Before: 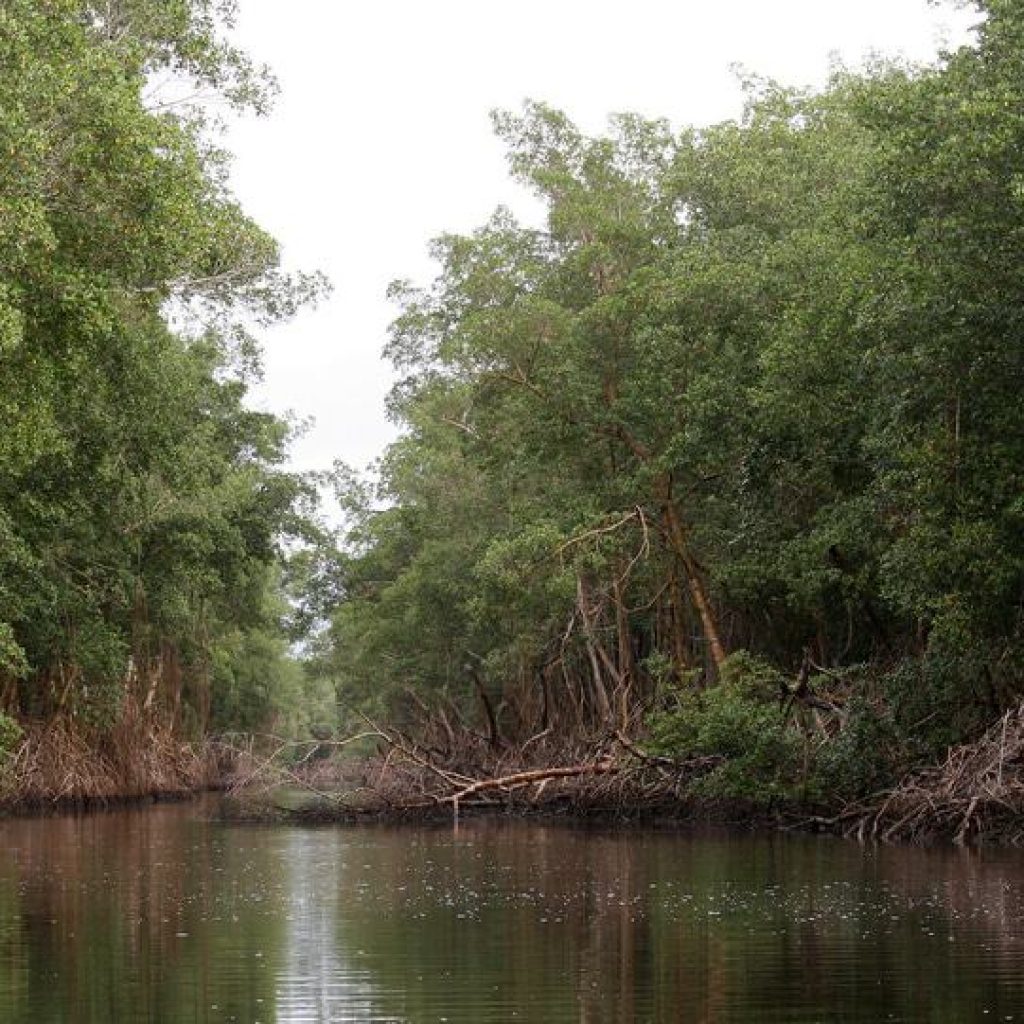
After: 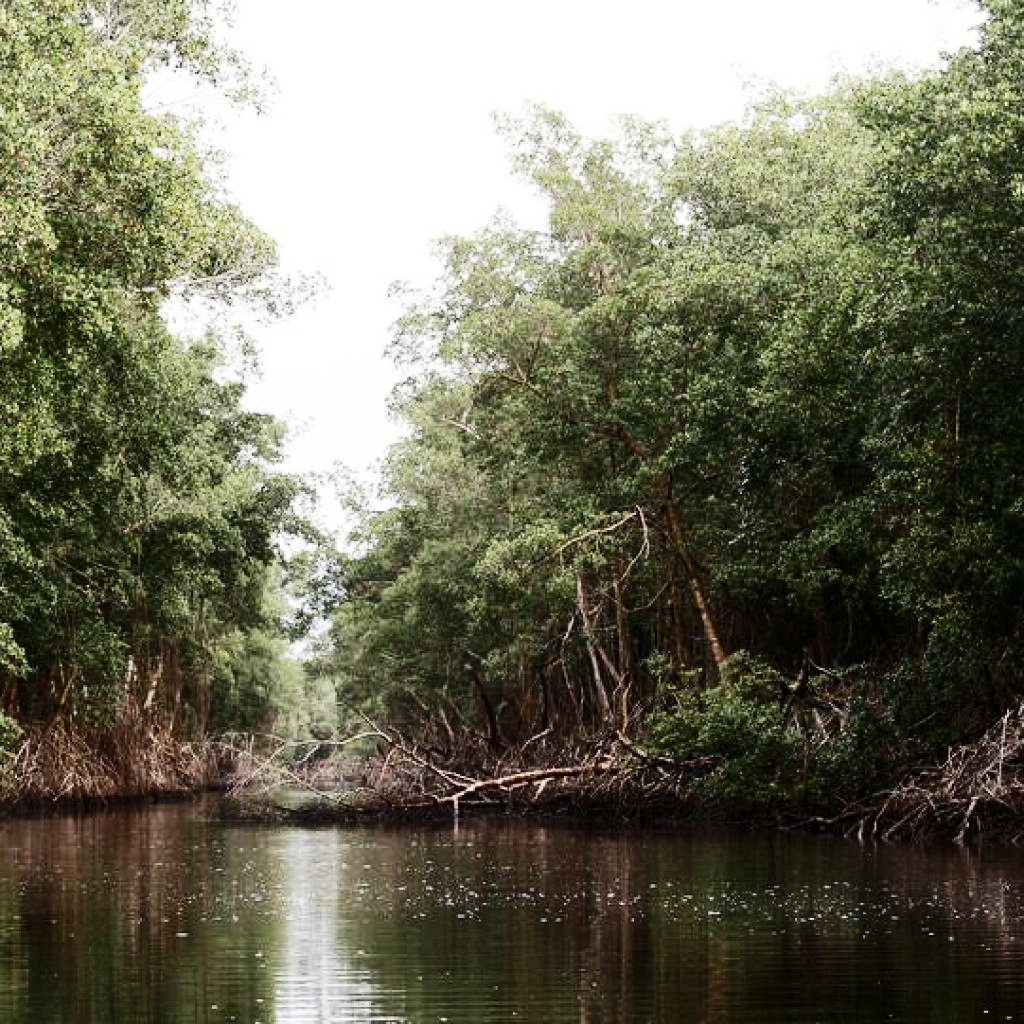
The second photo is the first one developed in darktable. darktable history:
base curve: curves: ch0 [(0, 0) (0.032, 0.025) (0.121, 0.166) (0.206, 0.329) (0.605, 0.79) (1, 1)], preserve colors none
contrast brightness saturation: contrast 0.25, saturation -0.31
